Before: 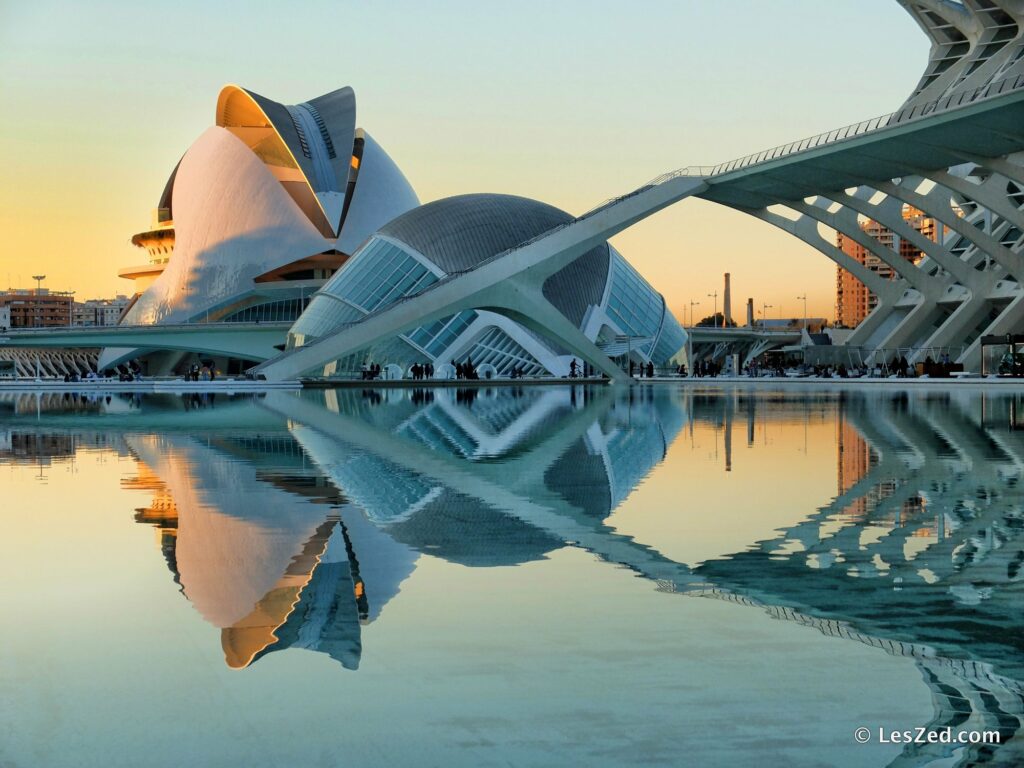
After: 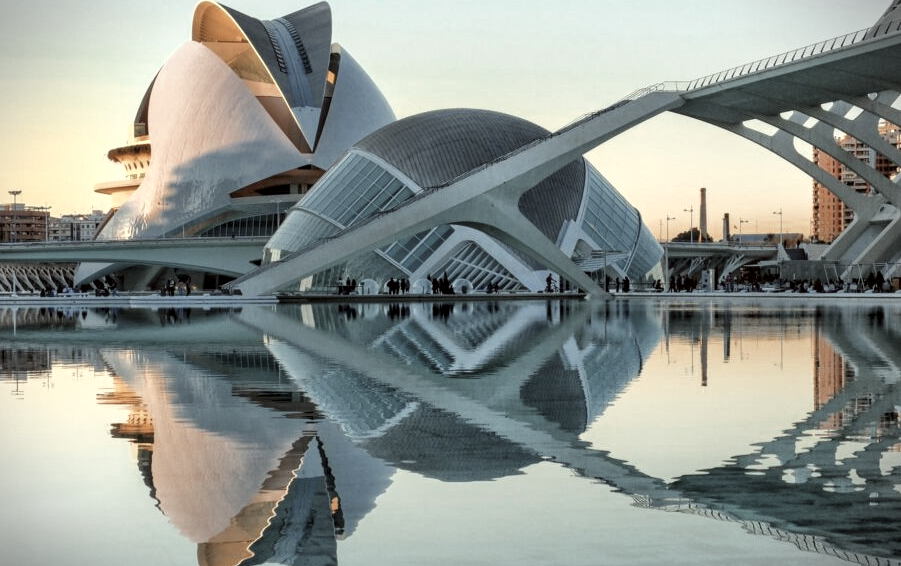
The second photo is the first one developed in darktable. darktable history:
exposure: black level correction 0, exposure 0.399 EV, compensate highlight preservation false
crop and rotate: left 2.365%, top 11.142%, right 9.622%, bottom 15.149%
local contrast: on, module defaults
contrast brightness saturation: contrast 0.095, saturation -0.371
vignetting: fall-off start 89.08%, fall-off radius 43.95%, width/height ratio 1.154, dithering 8-bit output
color correction: highlights a* -2.73, highlights b* -2.05, shadows a* 2.48, shadows b* 3.01
color zones: curves: ch0 [(0, 0.5) (0.125, 0.4) (0.25, 0.5) (0.375, 0.4) (0.5, 0.4) (0.625, 0.35) (0.75, 0.35) (0.875, 0.5)]; ch1 [(0, 0.35) (0.125, 0.45) (0.25, 0.35) (0.375, 0.35) (0.5, 0.35) (0.625, 0.35) (0.75, 0.45) (0.875, 0.35)]; ch2 [(0, 0.6) (0.125, 0.5) (0.25, 0.5) (0.375, 0.6) (0.5, 0.6) (0.625, 0.5) (0.75, 0.5) (0.875, 0.5)]
